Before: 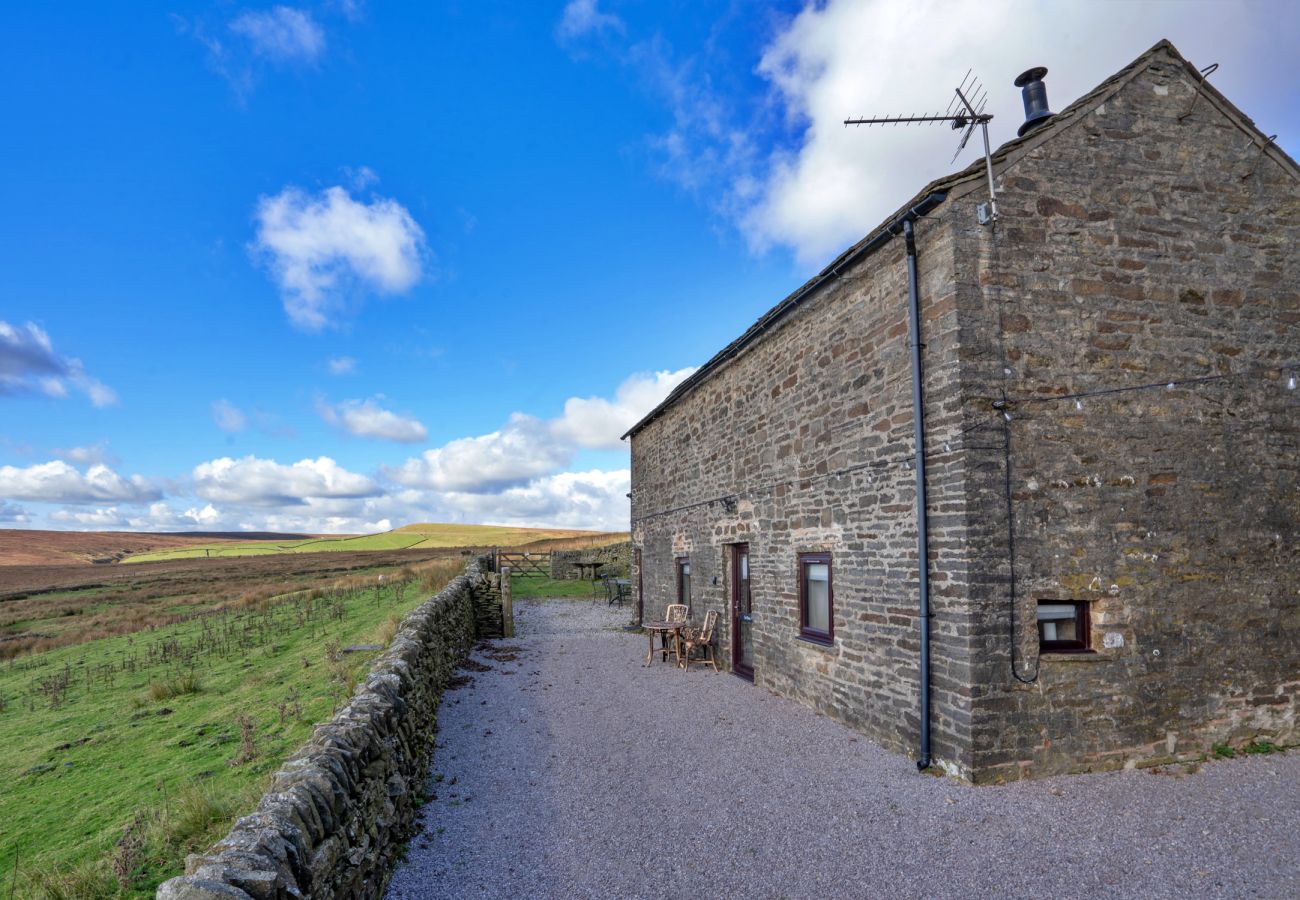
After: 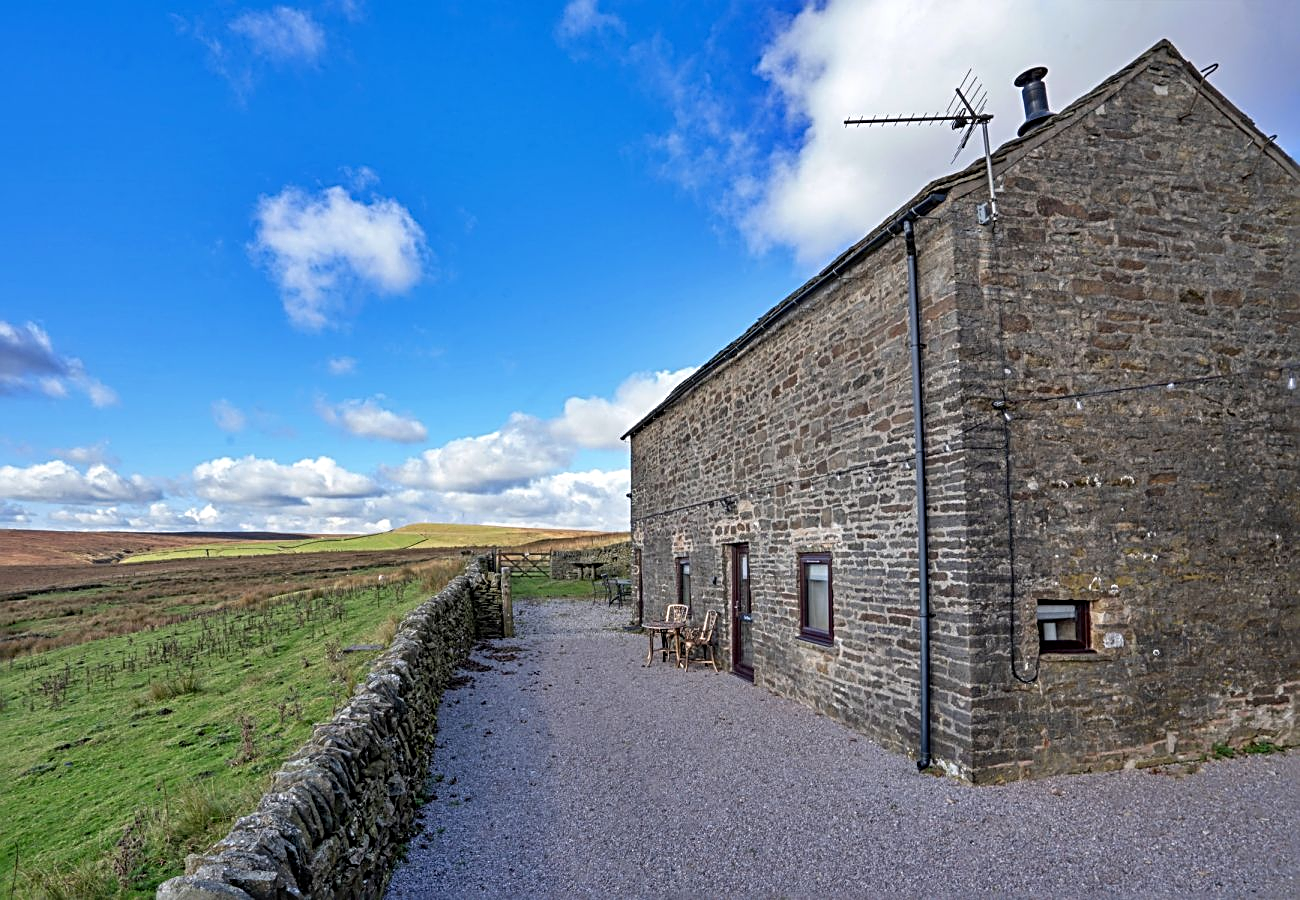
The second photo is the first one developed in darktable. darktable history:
sharpen: radius 2.807, amount 0.705
